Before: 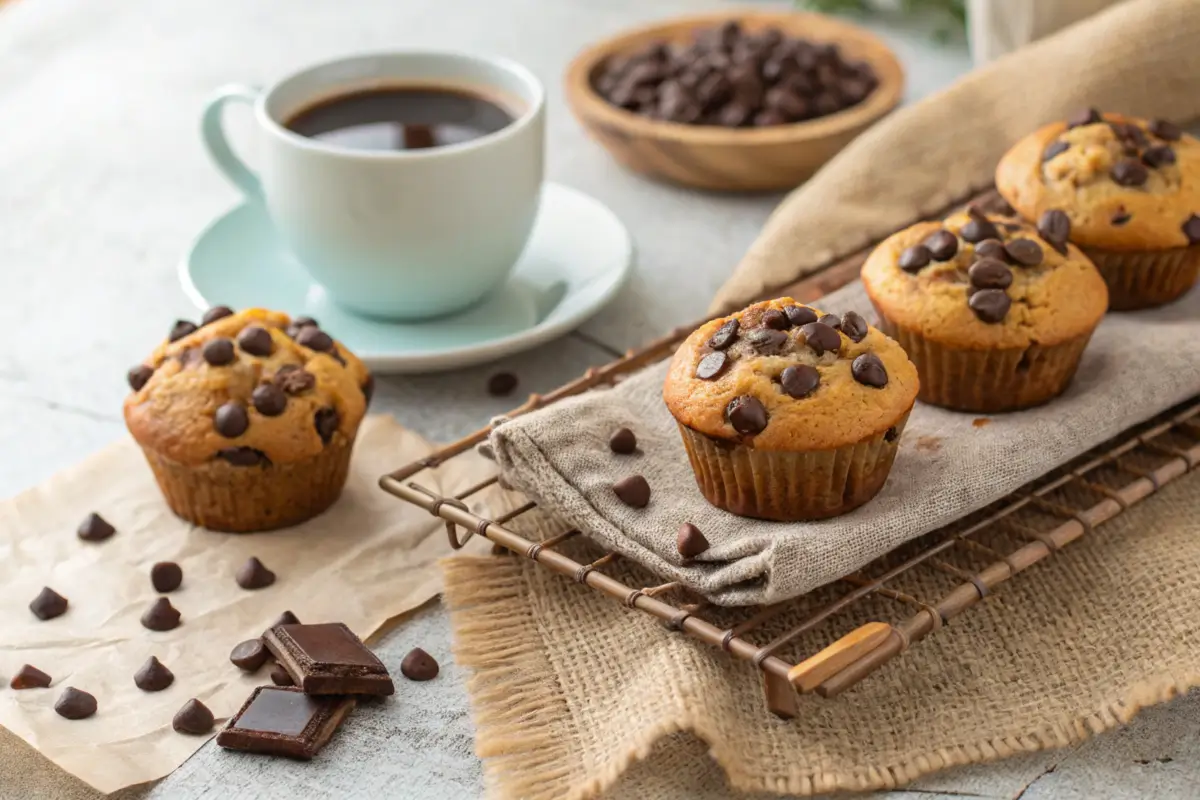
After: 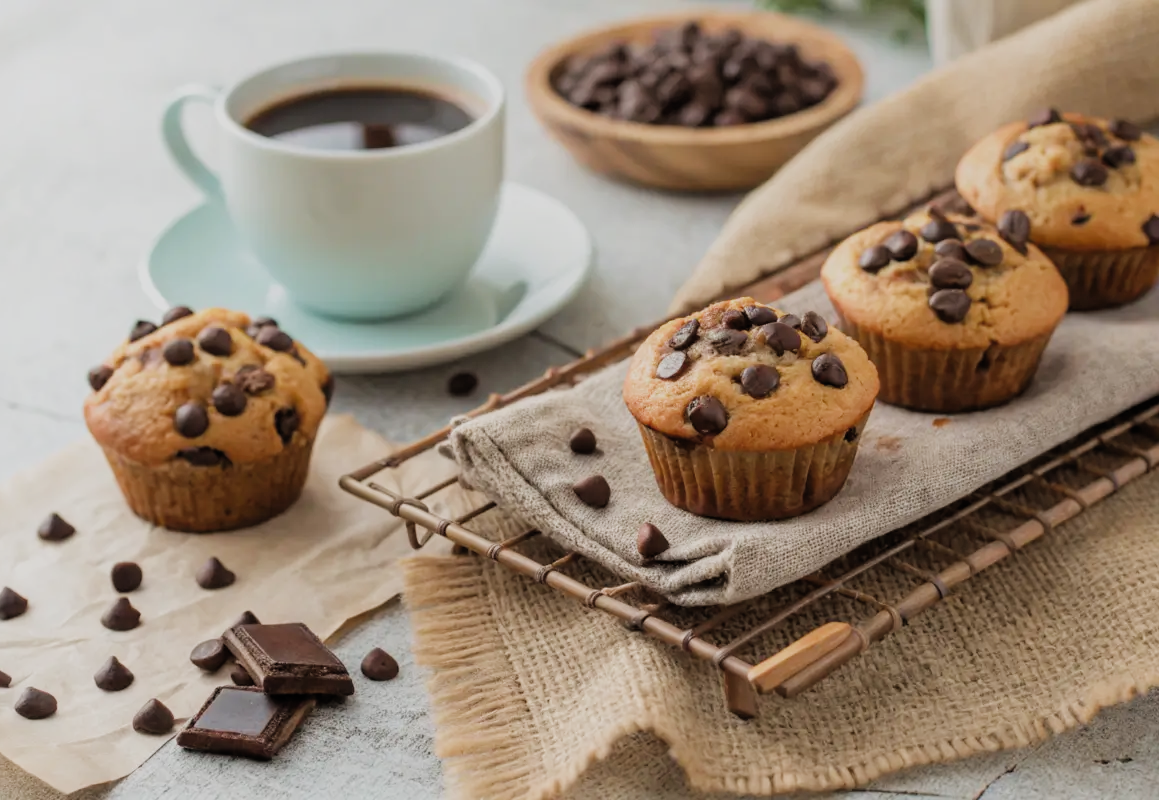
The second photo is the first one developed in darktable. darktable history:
filmic rgb: black relative exposure -8.01 EV, white relative exposure 3.89 EV, hardness 4.27, color science v4 (2020)
crop and rotate: left 3.403%
